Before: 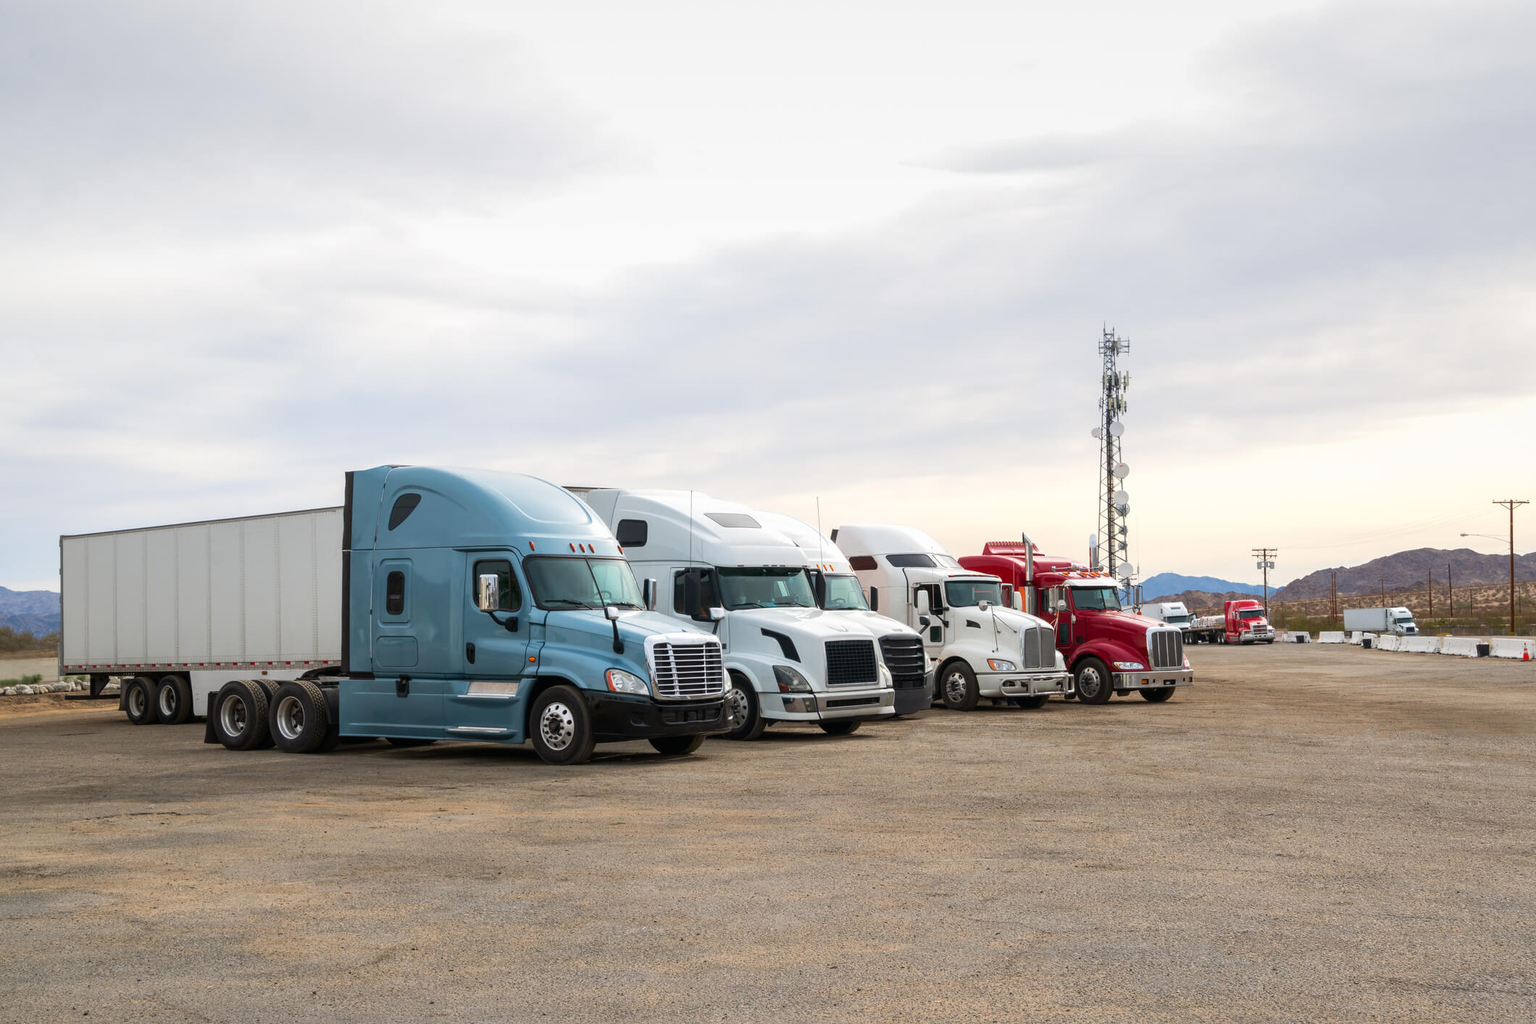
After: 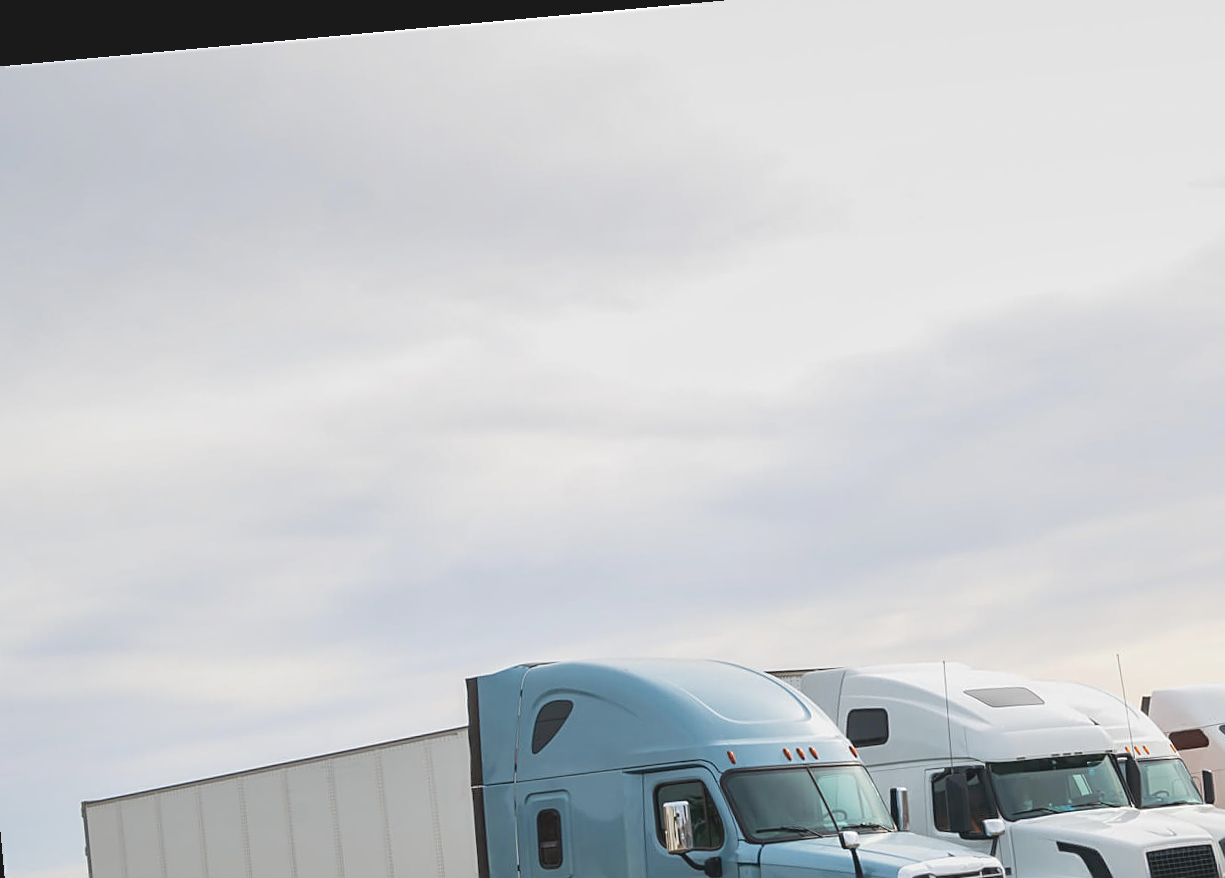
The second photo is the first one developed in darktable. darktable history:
local contrast: mode bilateral grid, contrast 20, coarseness 50, detail 120%, midtone range 0.2
contrast brightness saturation: contrast -0.15, brightness 0.05, saturation -0.12
crop and rotate: left 3.047%, top 7.509%, right 42.236%, bottom 37.598%
sharpen: on, module defaults
rotate and perspective: rotation -5.2°, automatic cropping off
